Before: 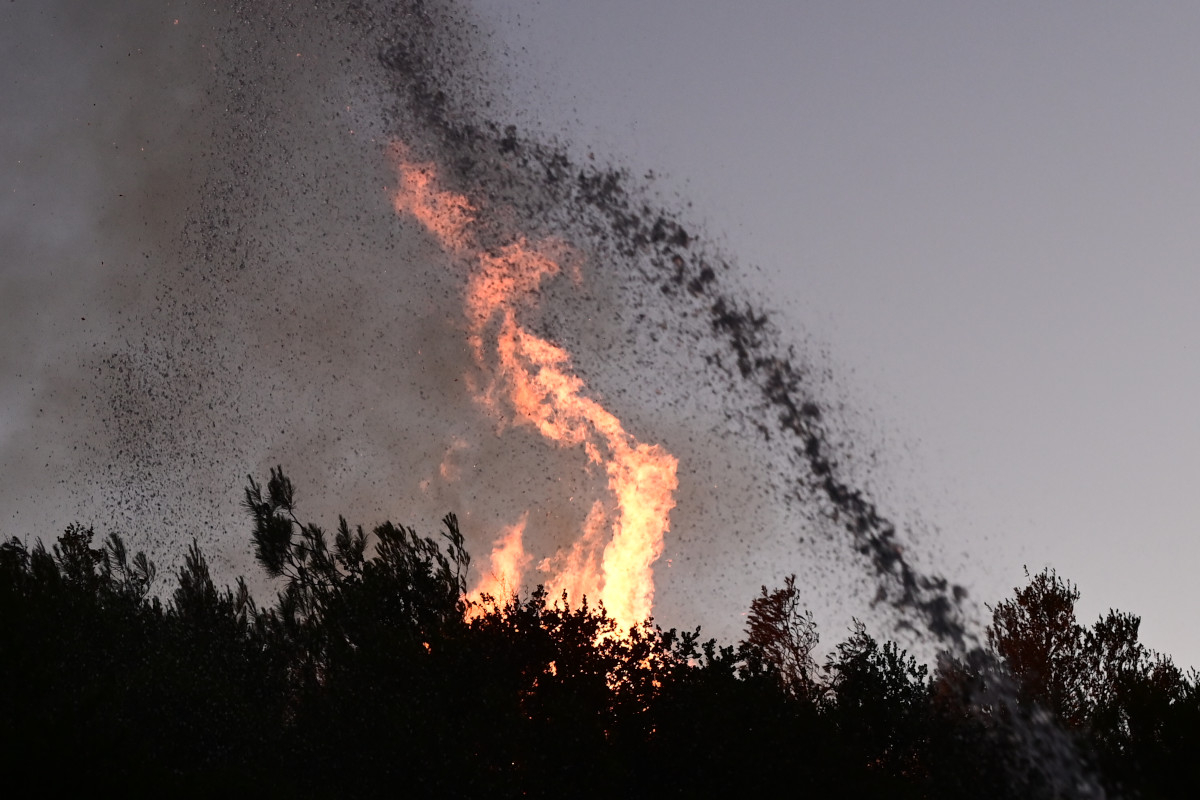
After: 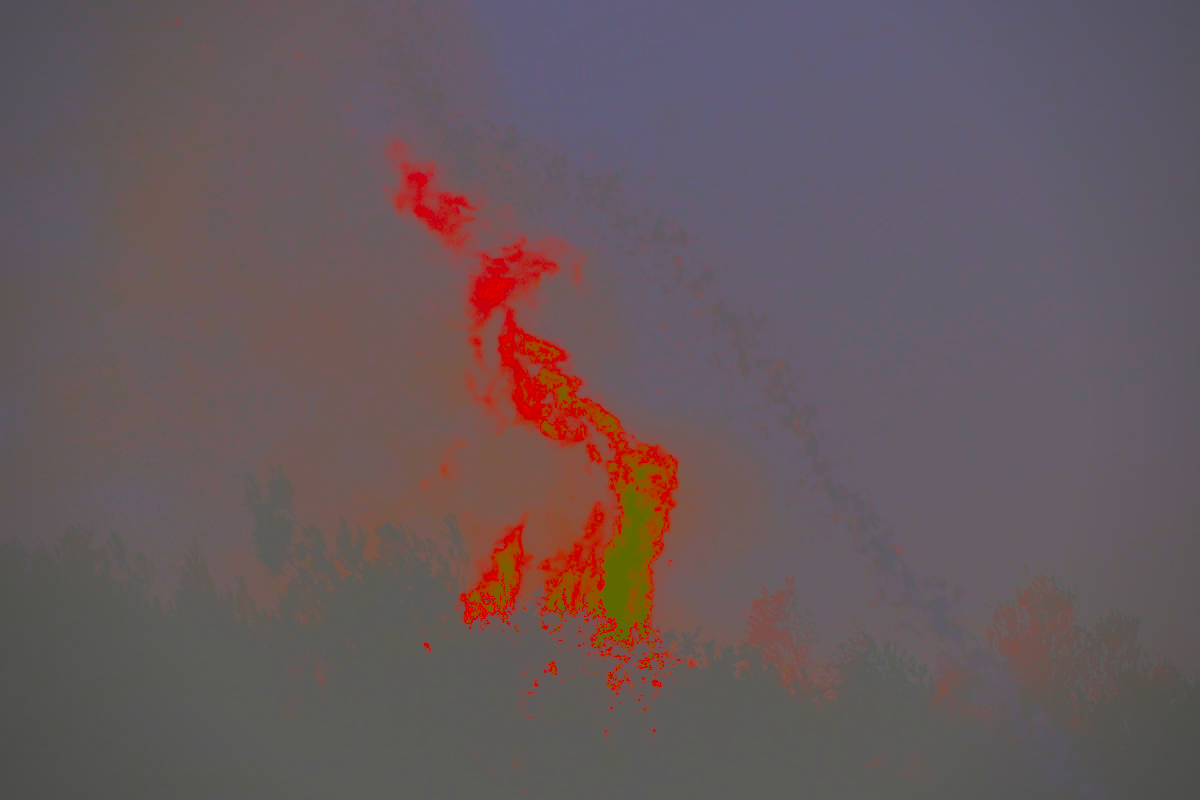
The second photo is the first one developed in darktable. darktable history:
contrast brightness saturation: contrast -0.974, brightness -0.158, saturation 0.758
base curve: curves: ch0 [(0, 0) (0.032, 0.037) (0.105, 0.228) (0.435, 0.76) (0.856, 0.983) (1, 1)], preserve colors average RGB
vignetting: fall-off radius 60.58%
